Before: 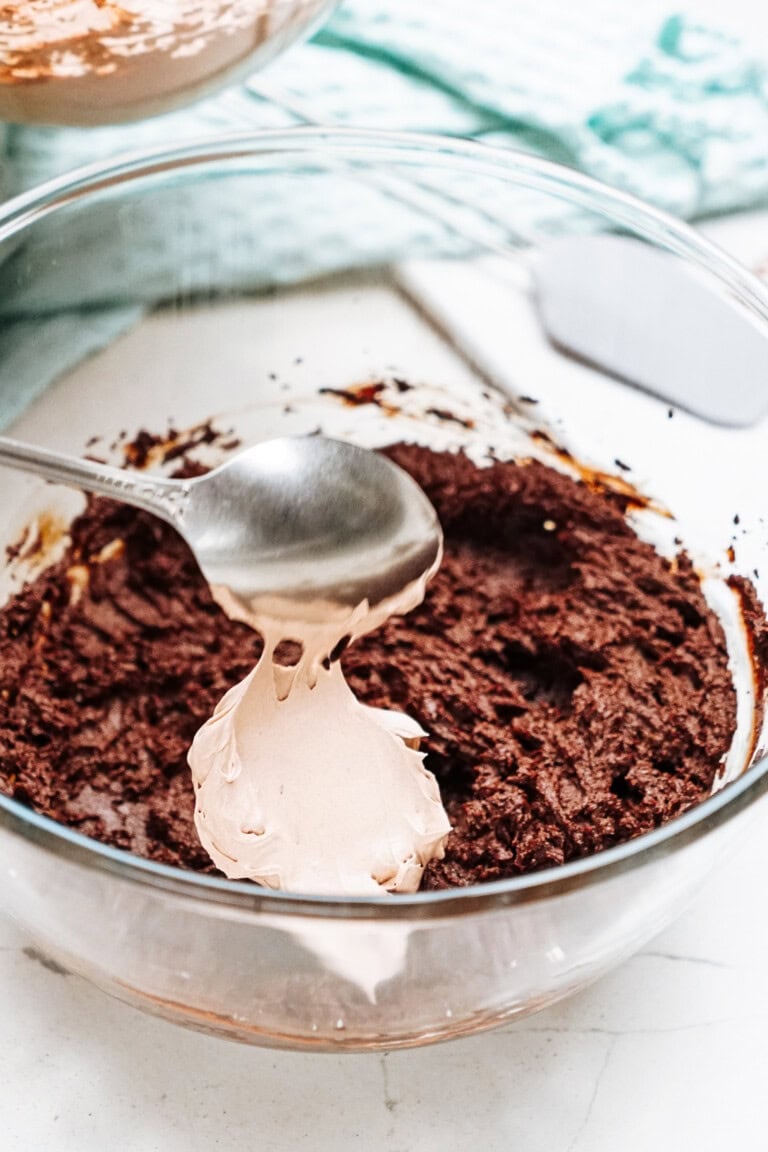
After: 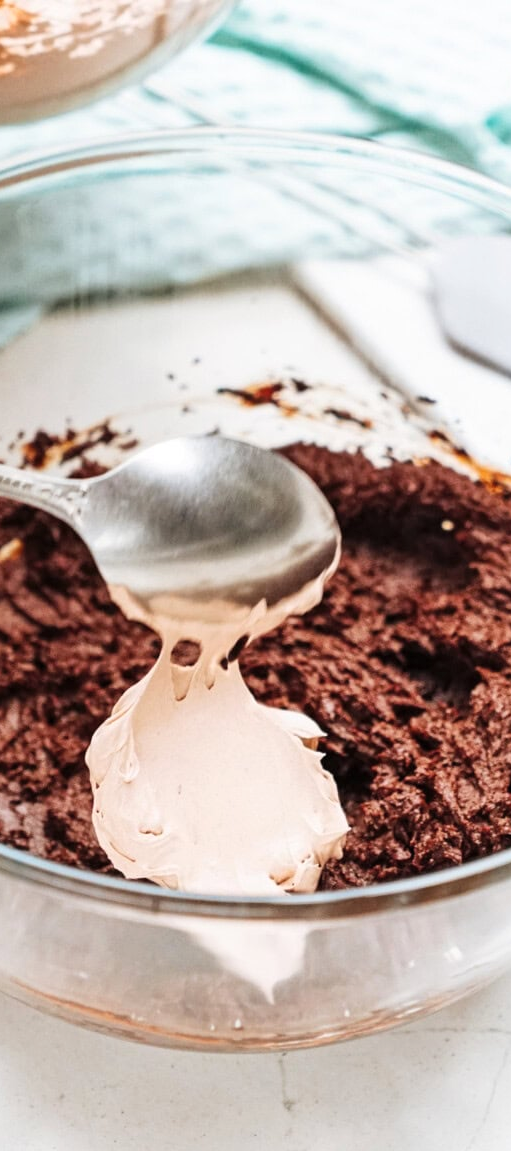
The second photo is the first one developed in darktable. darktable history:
contrast brightness saturation: contrast 0.05, brightness 0.06, saturation 0.01
crop and rotate: left 13.409%, right 19.924%
